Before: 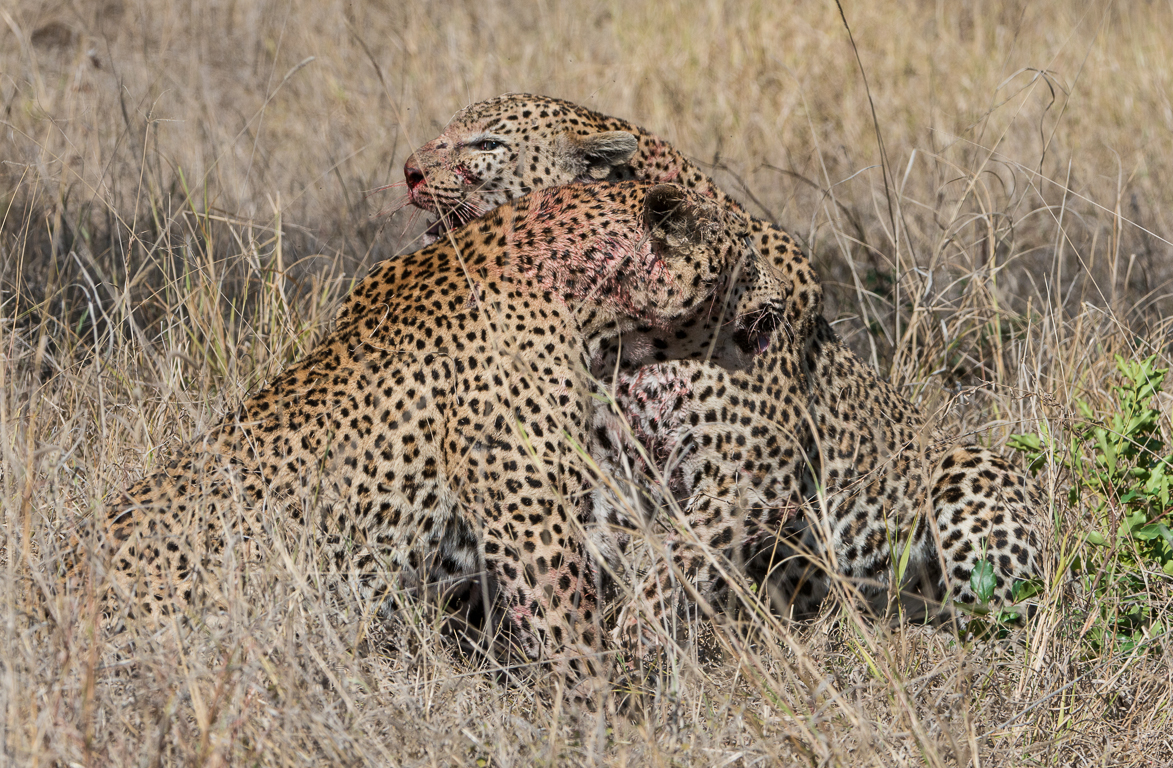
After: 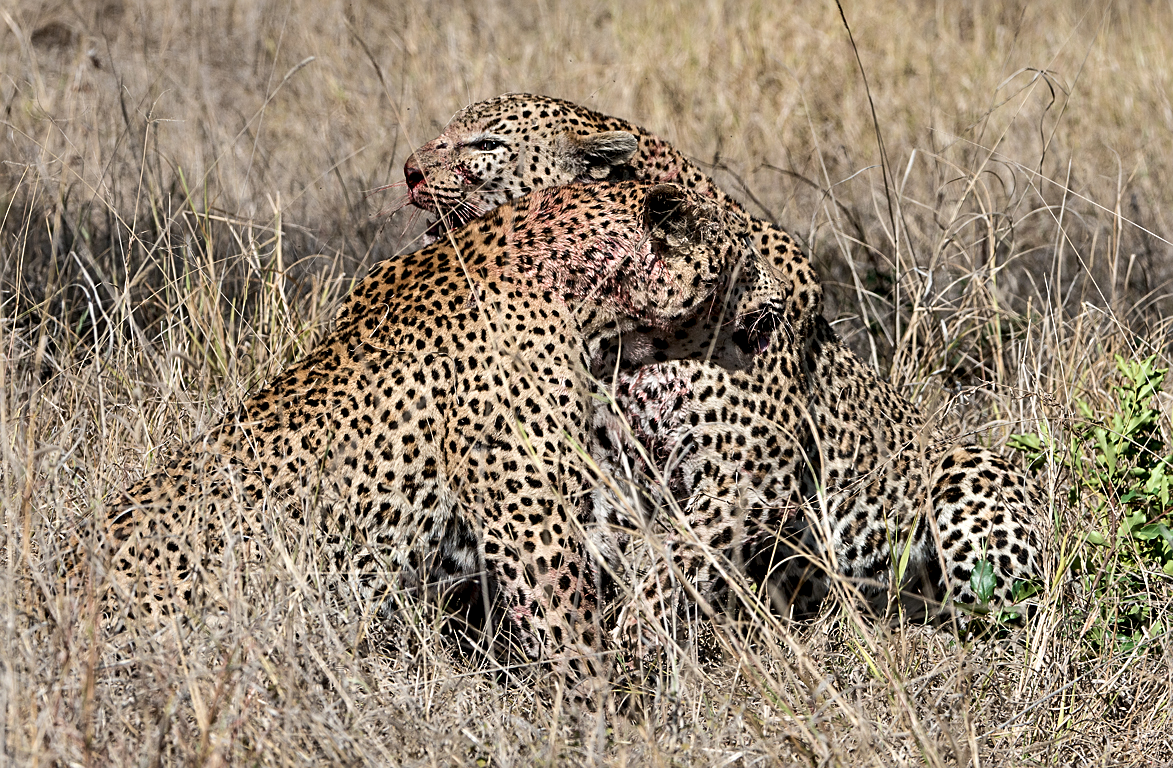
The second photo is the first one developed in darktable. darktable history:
color zones: curves: ch0 [(0, 0.5) (0.143, 0.5) (0.286, 0.5) (0.429, 0.5) (0.571, 0.5) (0.714, 0.476) (0.857, 0.5) (1, 0.5)]; ch2 [(0, 0.5) (0.143, 0.5) (0.286, 0.5) (0.429, 0.5) (0.571, 0.5) (0.714, 0.487) (0.857, 0.5) (1, 0.5)]
contrast equalizer: y [[0.586, 0.584, 0.576, 0.565, 0.552, 0.539], [0.5 ×6], [0.97, 0.959, 0.919, 0.859, 0.789, 0.717], [0 ×6], [0 ×6]]
sharpen: on, module defaults
